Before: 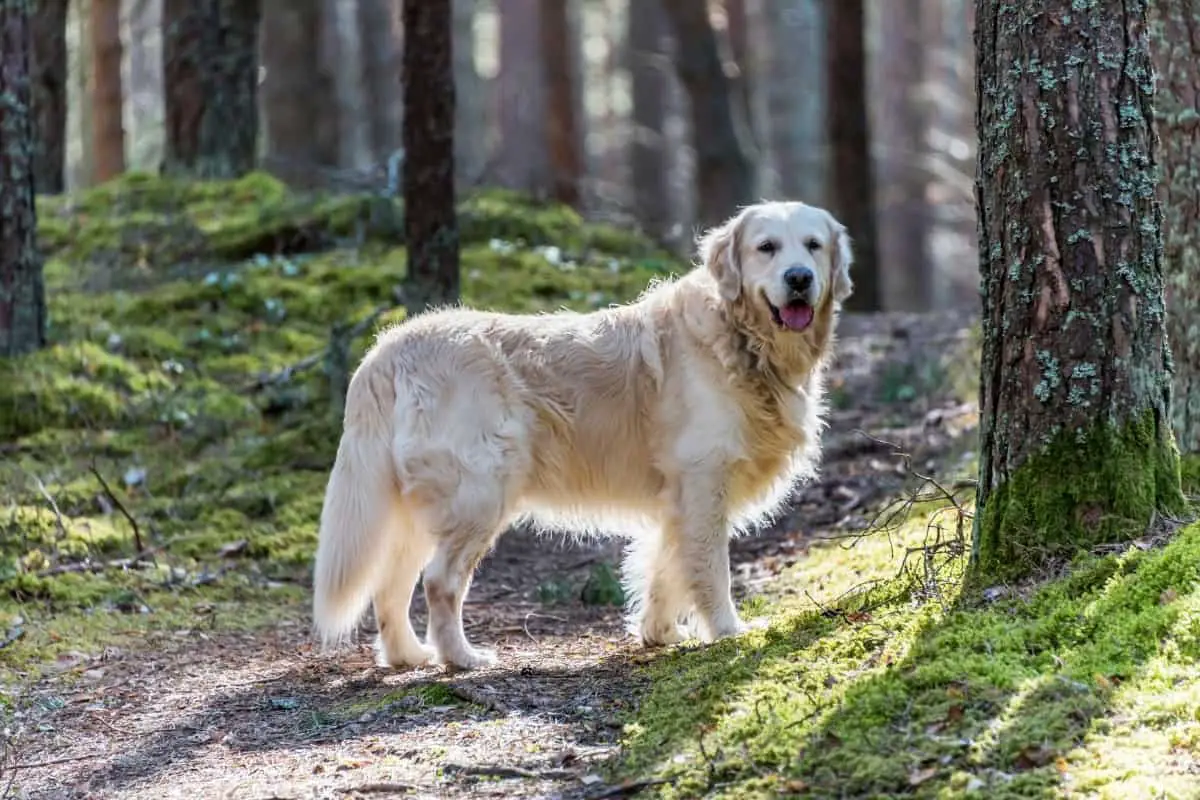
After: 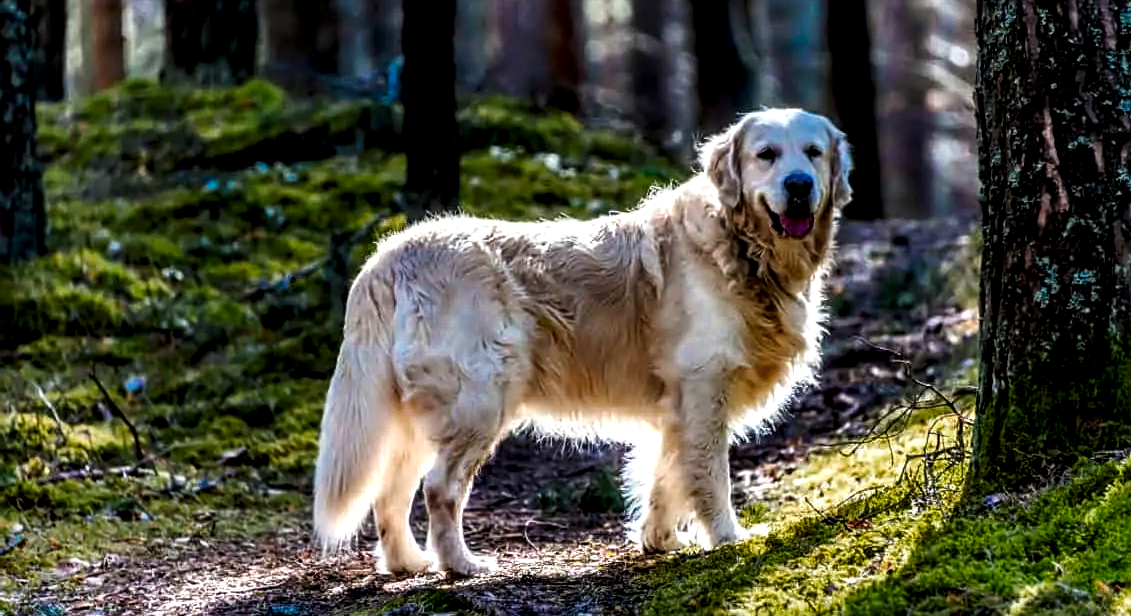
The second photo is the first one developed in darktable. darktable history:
color zones: curves: ch0 [(0, 0.553) (0.123, 0.58) (0.23, 0.419) (0.468, 0.155) (0.605, 0.132) (0.723, 0.063) (0.833, 0.172) (0.921, 0.468)]; ch1 [(0.025, 0.645) (0.229, 0.584) (0.326, 0.551) (0.537, 0.446) (0.599, 0.911) (0.708, 1) (0.805, 0.944)]; ch2 [(0.086, 0.468) (0.254, 0.464) (0.638, 0.564) (0.702, 0.592) (0.768, 0.564)]
crop and rotate: angle 0.03°, top 11.643%, right 5.651%, bottom 11.189%
contrast brightness saturation: contrast 0.1, brightness -0.26, saturation 0.14
contrast equalizer: octaves 7, y [[0.502, 0.505, 0.512, 0.529, 0.564, 0.588], [0.5 ×6], [0.502, 0.505, 0.512, 0.529, 0.564, 0.588], [0, 0.001, 0.001, 0.004, 0.008, 0.011], [0, 0.001, 0.001, 0.004, 0.008, 0.011]], mix -1
sharpen: on, module defaults
levels: levels [0.055, 0.477, 0.9]
local contrast: highlights 60%, shadows 60%, detail 160%
